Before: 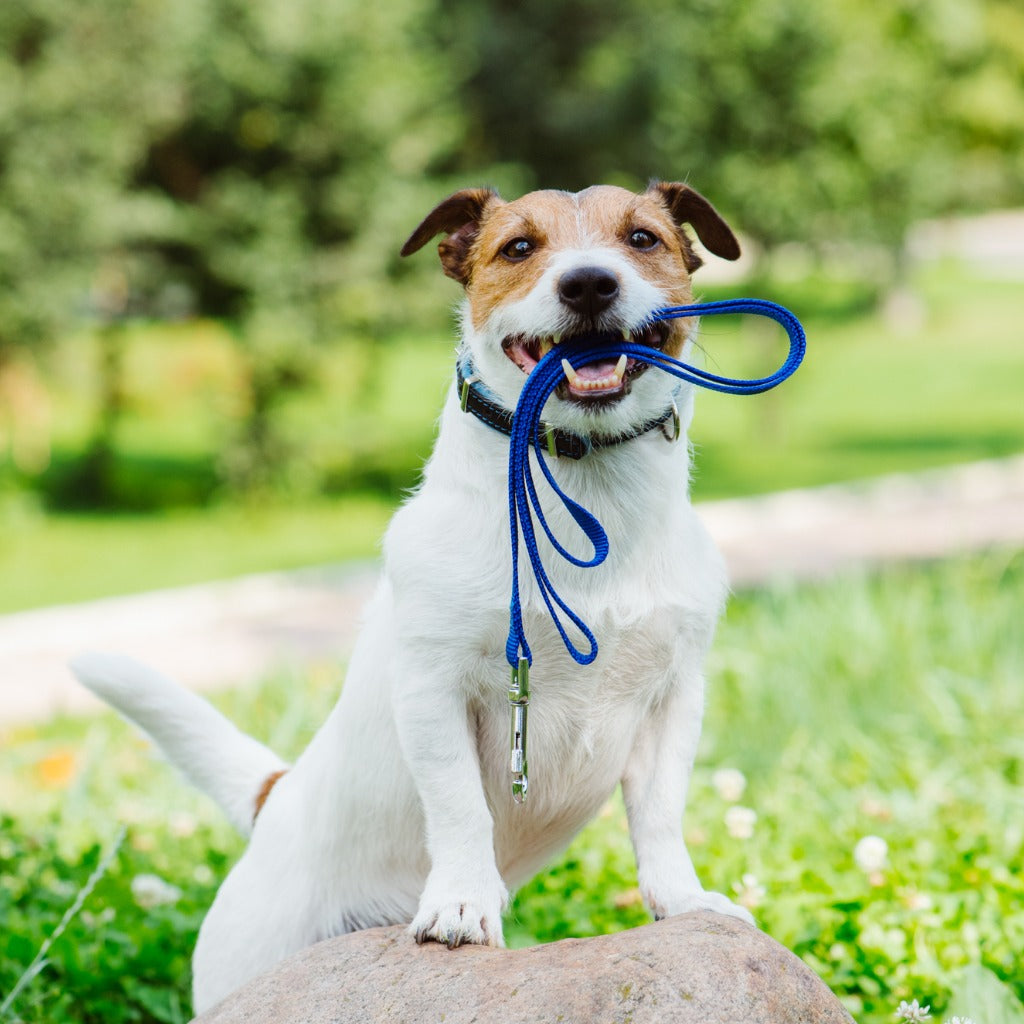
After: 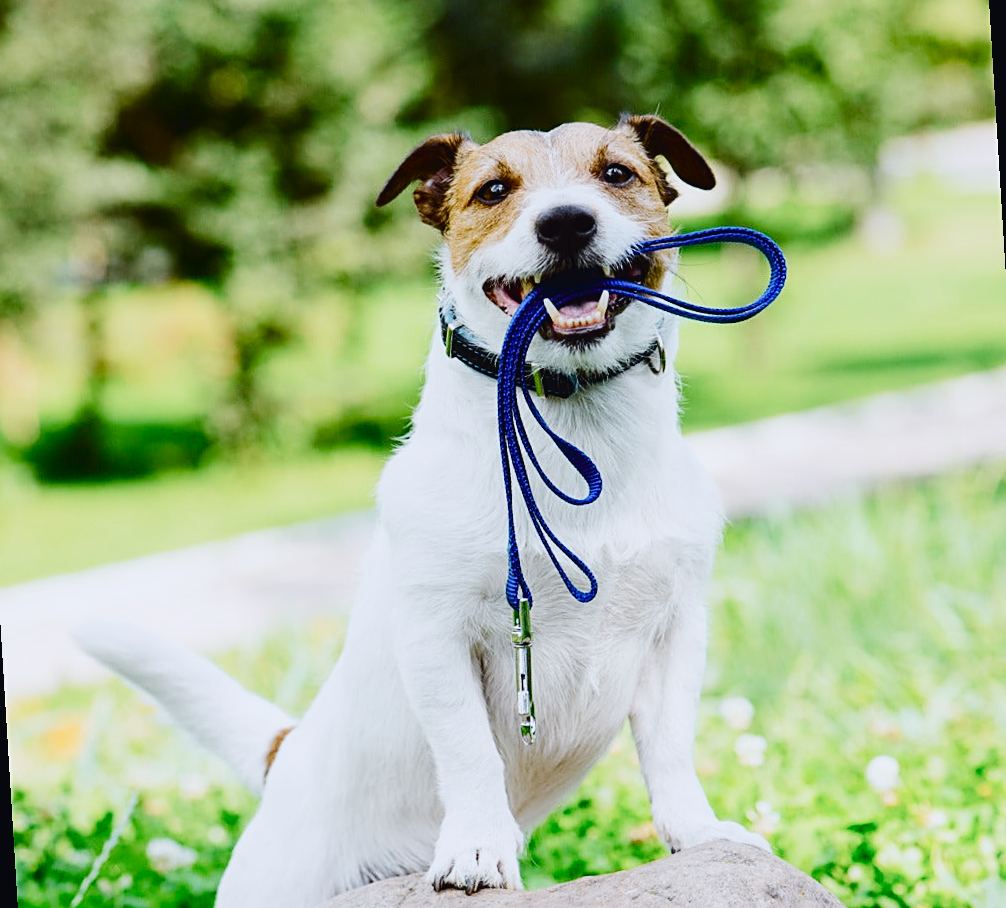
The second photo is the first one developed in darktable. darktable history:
tone equalizer: -8 EV -0.417 EV, -7 EV -0.389 EV, -6 EV -0.333 EV, -5 EV -0.222 EV, -3 EV 0.222 EV, -2 EV 0.333 EV, -1 EV 0.389 EV, +0 EV 0.417 EV, edges refinement/feathering 500, mask exposure compensation -1.57 EV, preserve details no
exposure: exposure -0.293 EV, compensate highlight preservation false
white balance: red 0.974, blue 1.044
rotate and perspective: rotation -3.52°, crop left 0.036, crop right 0.964, crop top 0.081, crop bottom 0.919
tone curve: curves: ch0 [(0, 0.023) (0.104, 0.058) (0.21, 0.162) (0.469, 0.524) (0.579, 0.65) (0.725, 0.8) (0.858, 0.903) (1, 0.974)]; ch1 [(0, 0) (0.414, 0.395) (0.447, 0.447) (0.502, 0.501) (0.521, 0.512) (0.57, 0.563) (0.618, 0.61) (0.654, 0.642) (1, 1)]; ch2 [(0, 0) (0.356, 0.408) (0.437, 0.453) (0.492, 0.485) (0.524, 0.508) (0.566, 0.567) (0.595, 0.604) (1, 1)], color space Lab, independent channels, preserve colors none
sharpen: on, module defaults
color balance rgb: shadows lift › chroma 1%, shadows lift › hue 113°, highlights gain › chroma 0.2%, highlights gain › hue 333°, perceptual saturation grading › global saturation 20%, perceptual saturation grading › highlights -50%, perceptual saturation grading › shadows 25%, contrast -10%
vibrance: vibrance 10%
